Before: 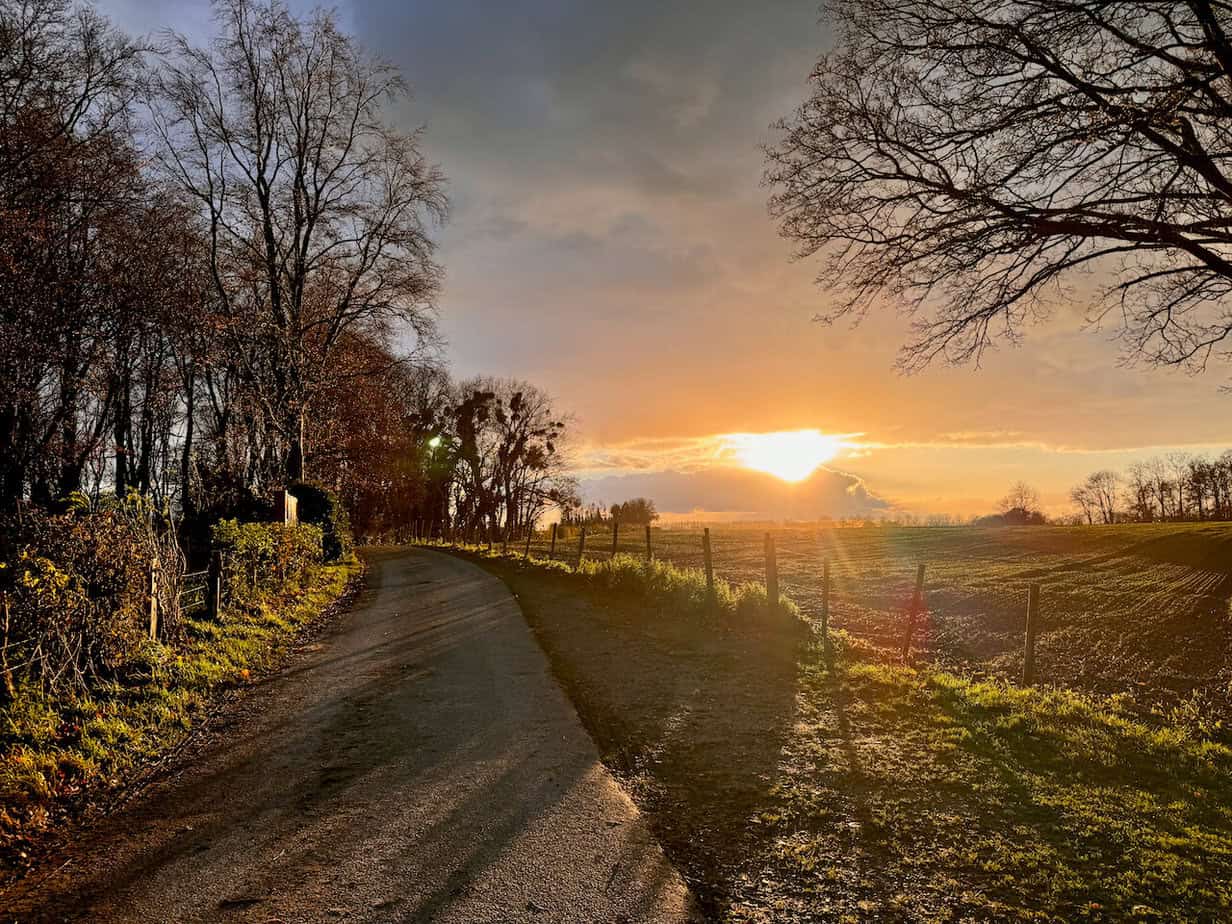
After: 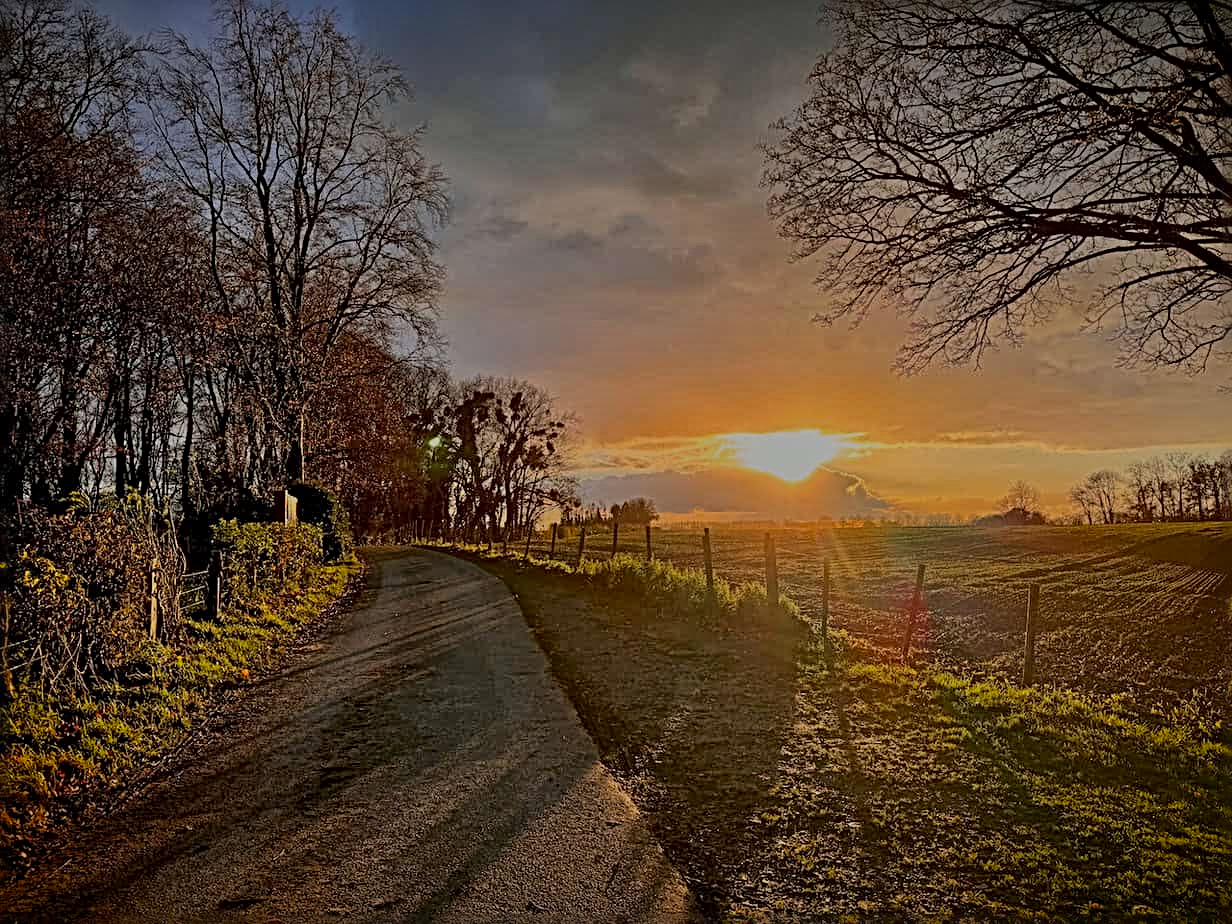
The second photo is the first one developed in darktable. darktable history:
sharpen: radius 3.69, amount 0.928
global tonemap: drago (1, 100), detail 1
vignetting: fall-off start 98.29%, fall-off radius 100%, brightness -1, saturation 0.5, width/height ratio 1.428
